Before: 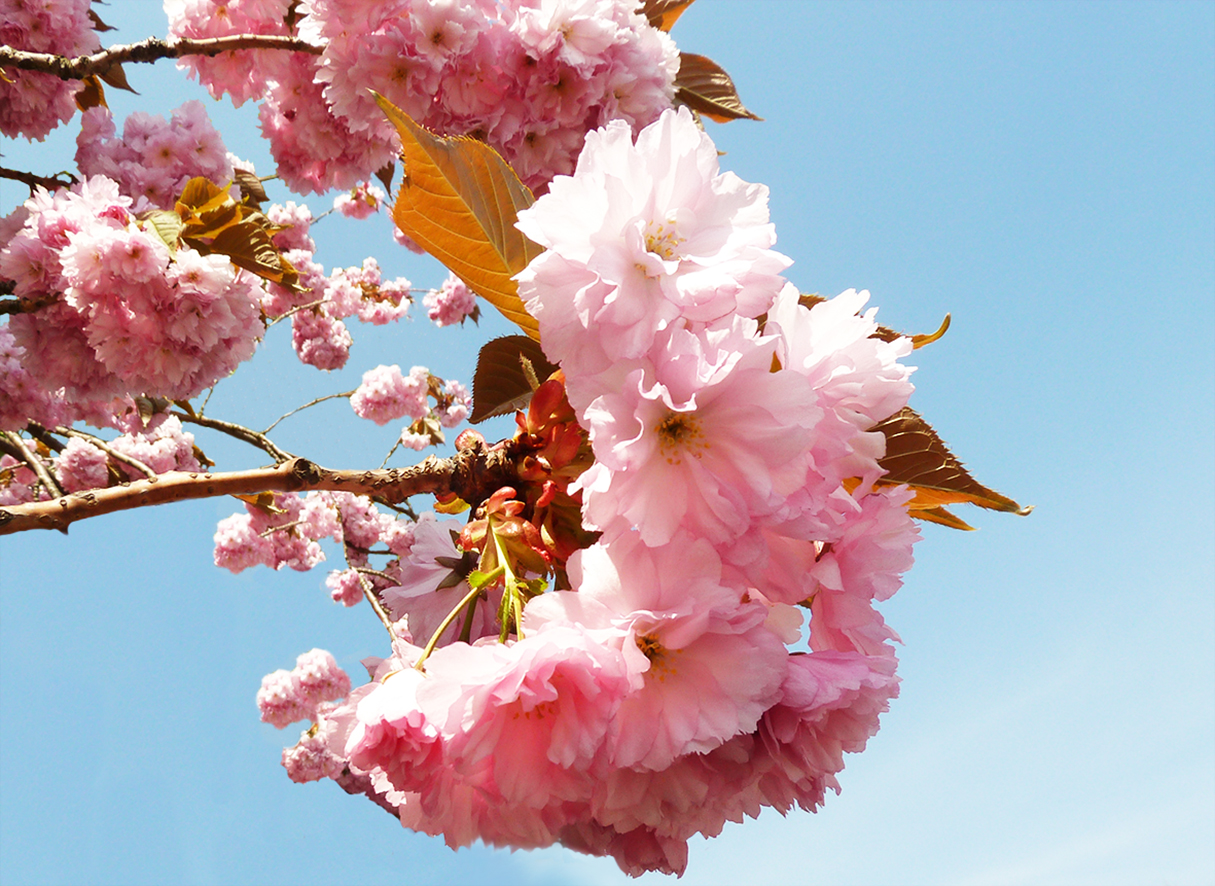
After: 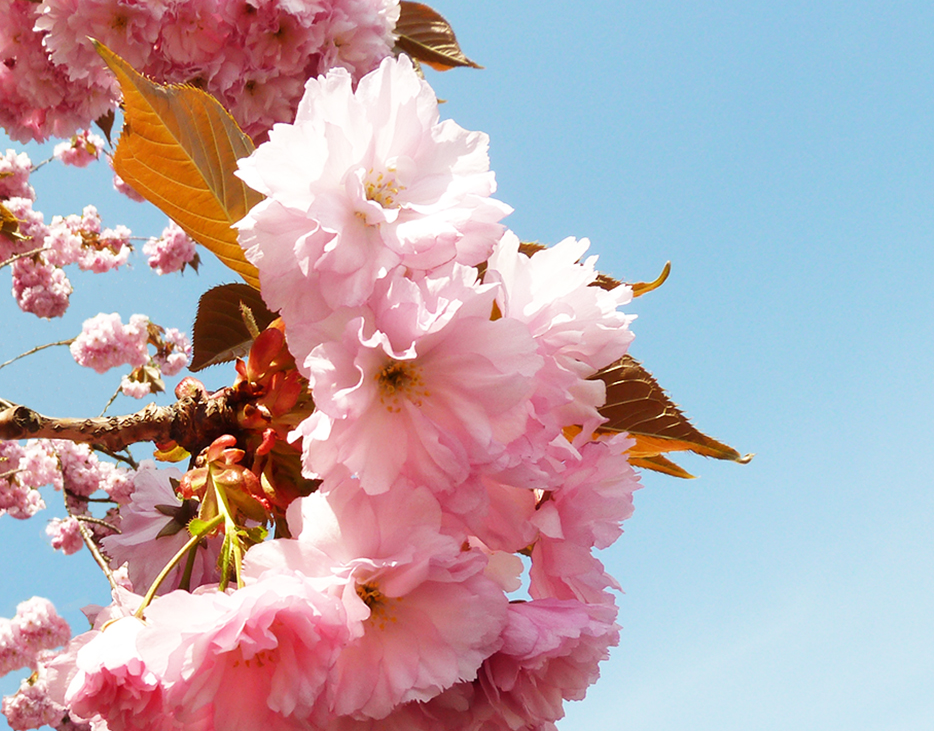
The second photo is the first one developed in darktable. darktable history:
crop: left 23.056%, top 5.912%, bottom 11.563%
